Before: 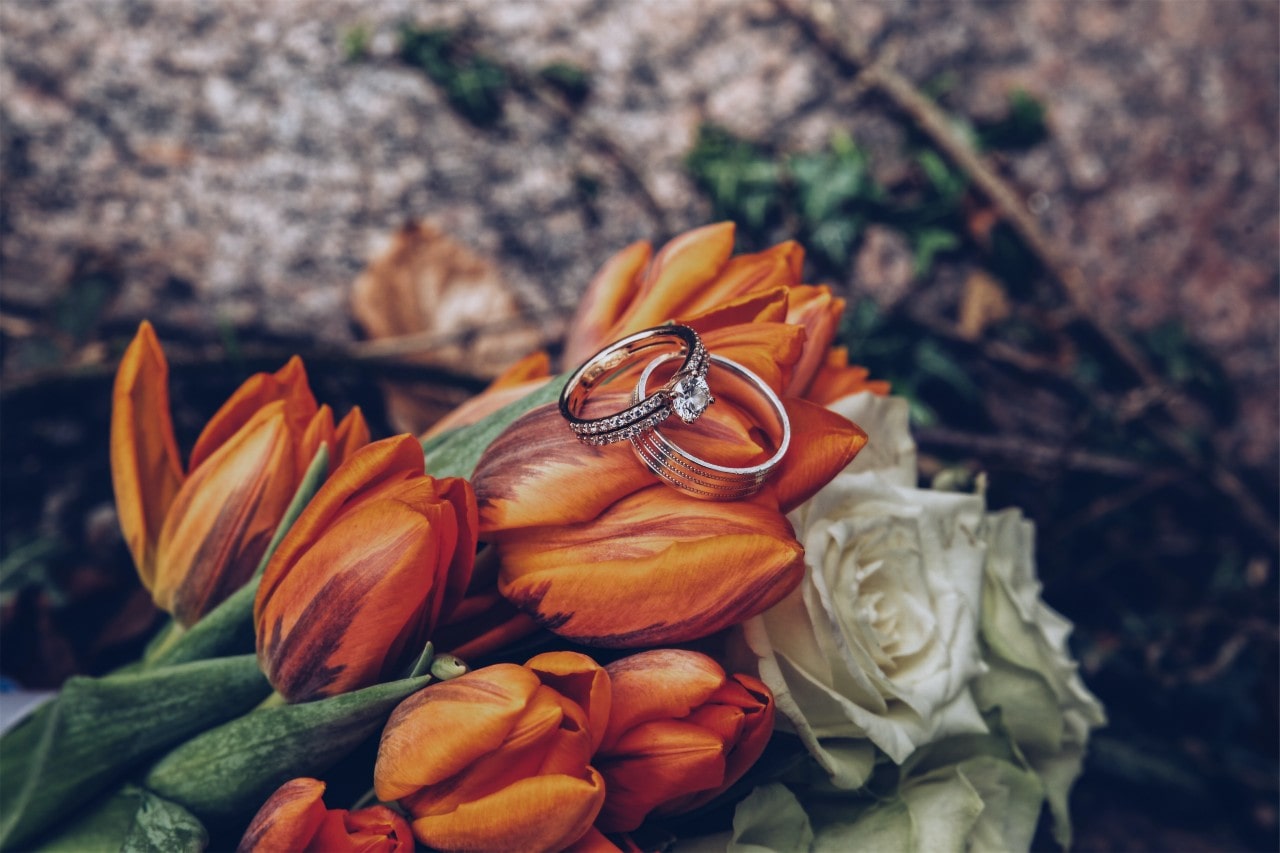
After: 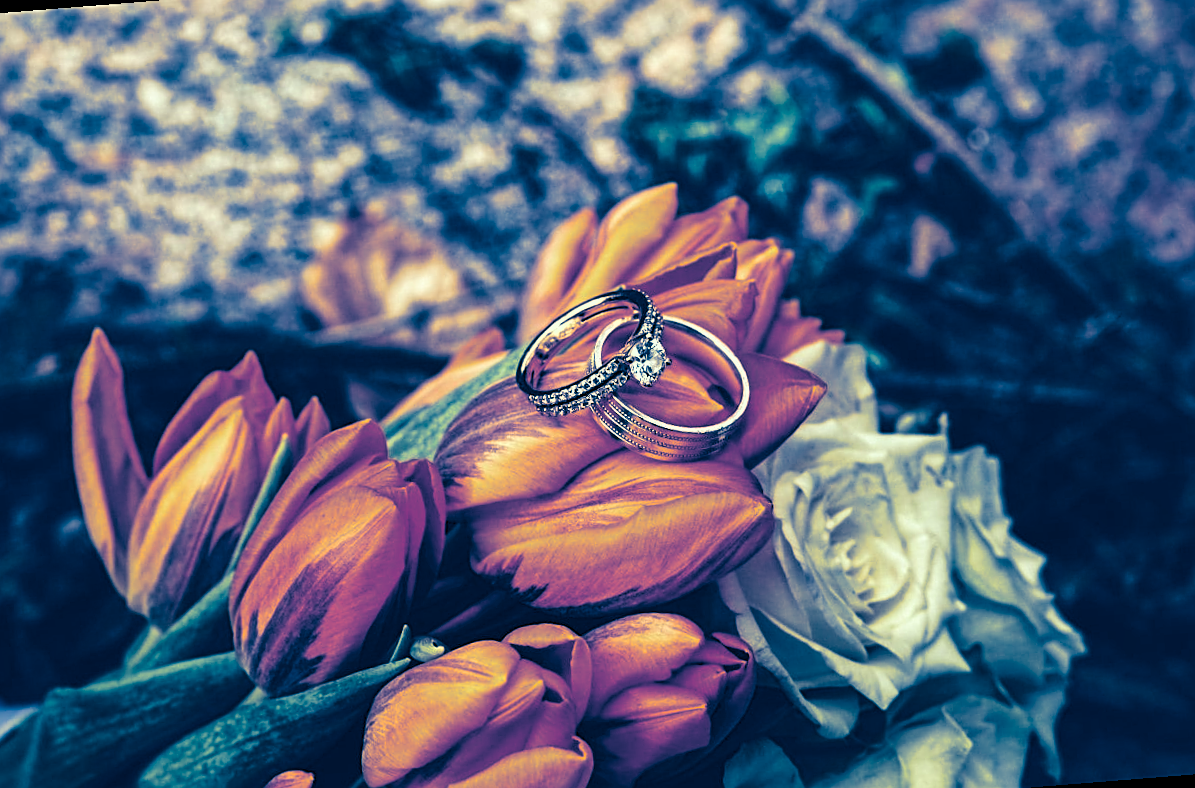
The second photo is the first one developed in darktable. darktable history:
exposure: black level correction 0, exposure 0.7 EV, compensate highlight preservation false
sharpen: on, module defaults
white balance: red 0.954, blue 1.079
rotate and perspective: rotation -4.57°, crop left 0.054, crop right 0.944, crop top 0.087, crop bottom 0.914
shadows and highlights: radius 125.46, shadows 30.51, highlights -30.51, low approximation 0.01, soften with gaussian
color balance: mode lift, gamma, gain (sRGB), lift [1, 0.69, 1, 1], gamma [1, 1.482, 1, 1], gain [1, 1, 1, 0.802]
color balance rgb: perceptual saturation grading › global saturation 35%, perceptual saturation grading › highlights -25%, perceptual saturation grading › shadows 50%
split-toning: shadows › hue 226.8°, shadows › saturation 1, highlights › saturation 0, balance -61.41
